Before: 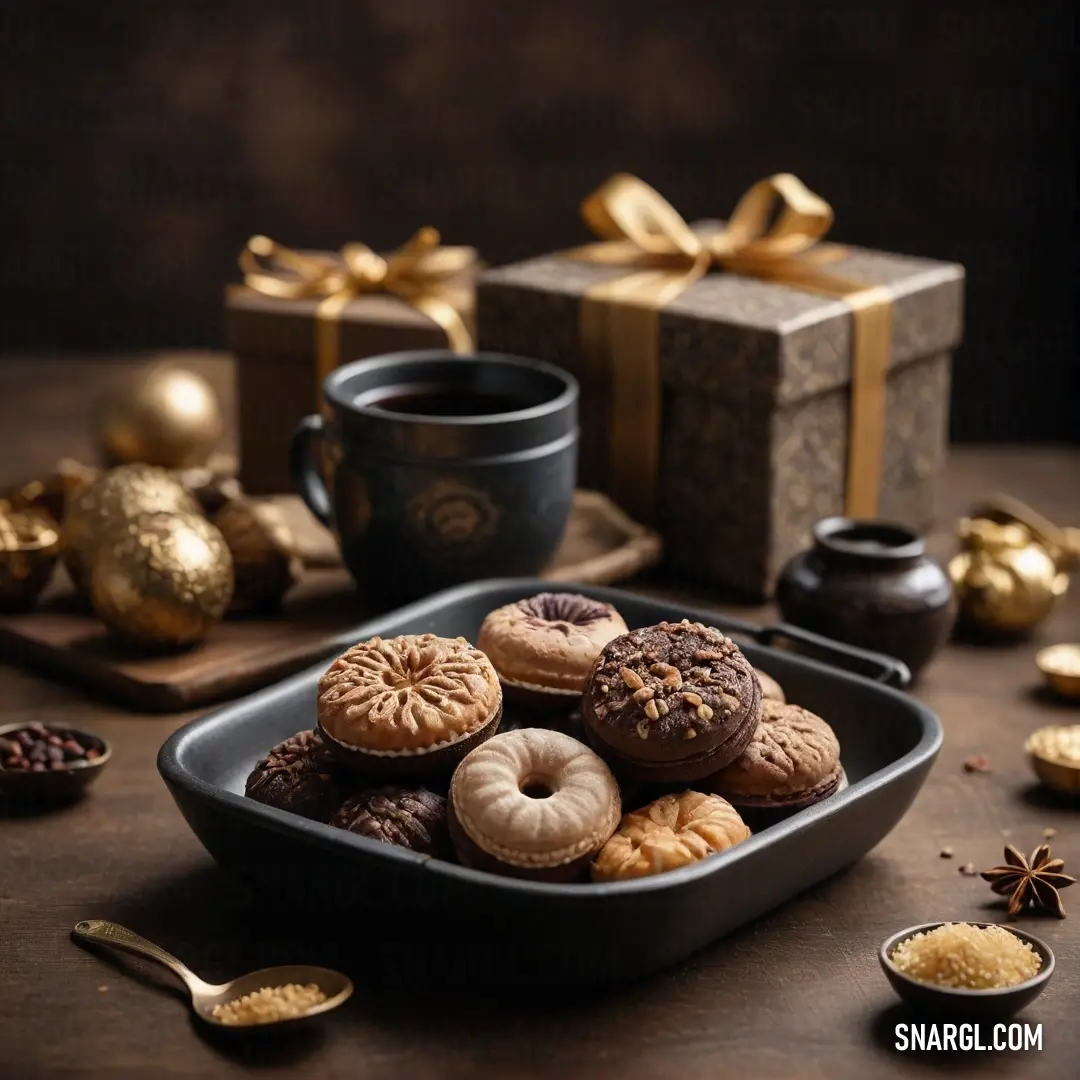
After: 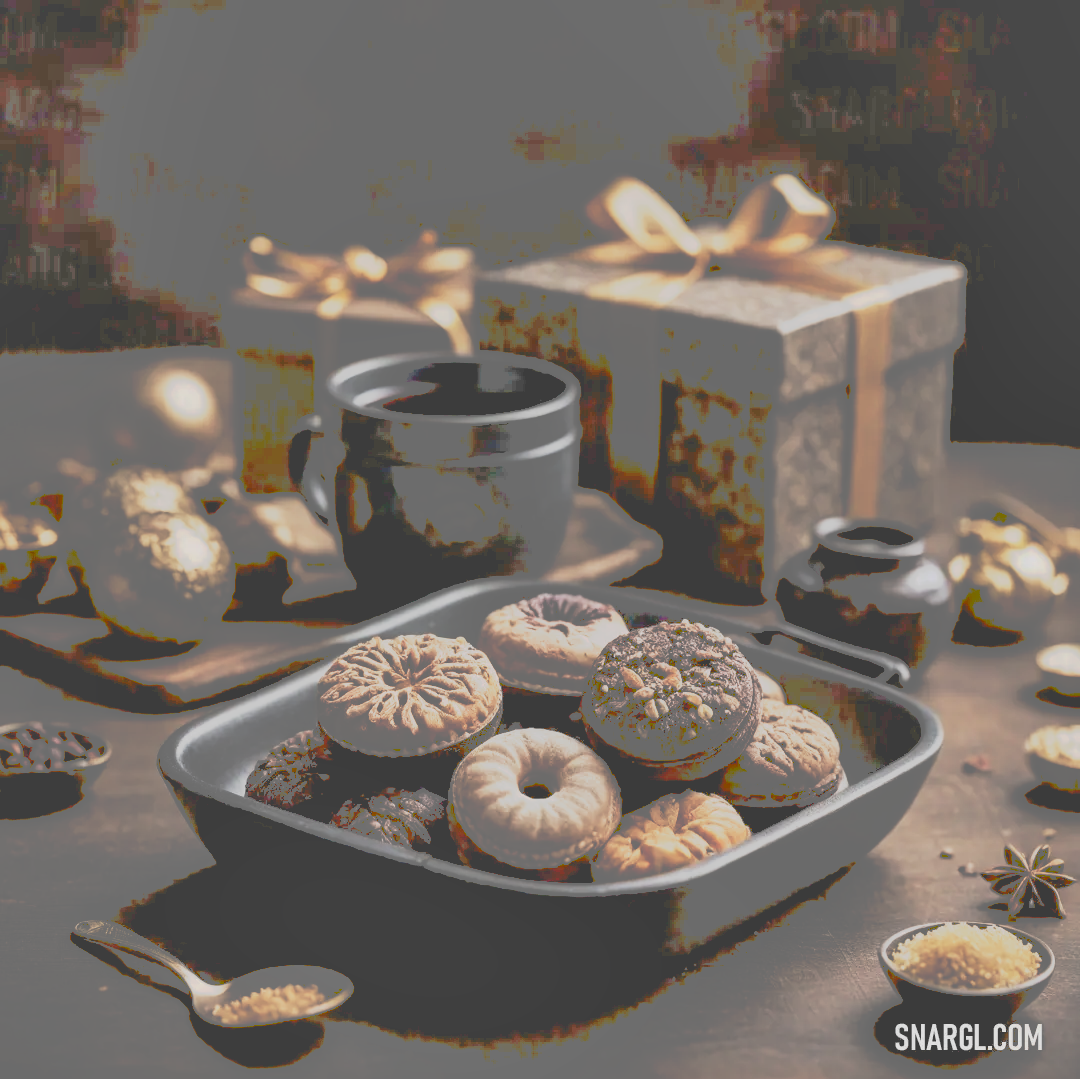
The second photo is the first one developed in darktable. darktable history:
crop: bottom 0.067%
filmic rgb: black relative exposure -5.05 EV, white relative exposure 3.18 EV, hardness 3.43, contrast 1.185, highlights saturation mix -48.77%
shadows and highlights: low approximation 0.01, soften with gaussian
tone curve: curves: ch0 [(0, 0) (0.003, 0.449) (0.011, 0.449) (0.025, 0.449) (0.044, 0.45) (0.069, 0.453) (0.1, 0.453) (0.136, 0.455) (0.177, 0.458) (0.224, 0.462) (0.277, 0.47) (0.335, 0.491) (0.399, 0.522) (0.468, 0.561) (0.543, 0.619) (0.623, 0.69) (0.709, 0.756) (0.801, 0.802) (0.898, 0.825) (1, 1)], preserve colors none
